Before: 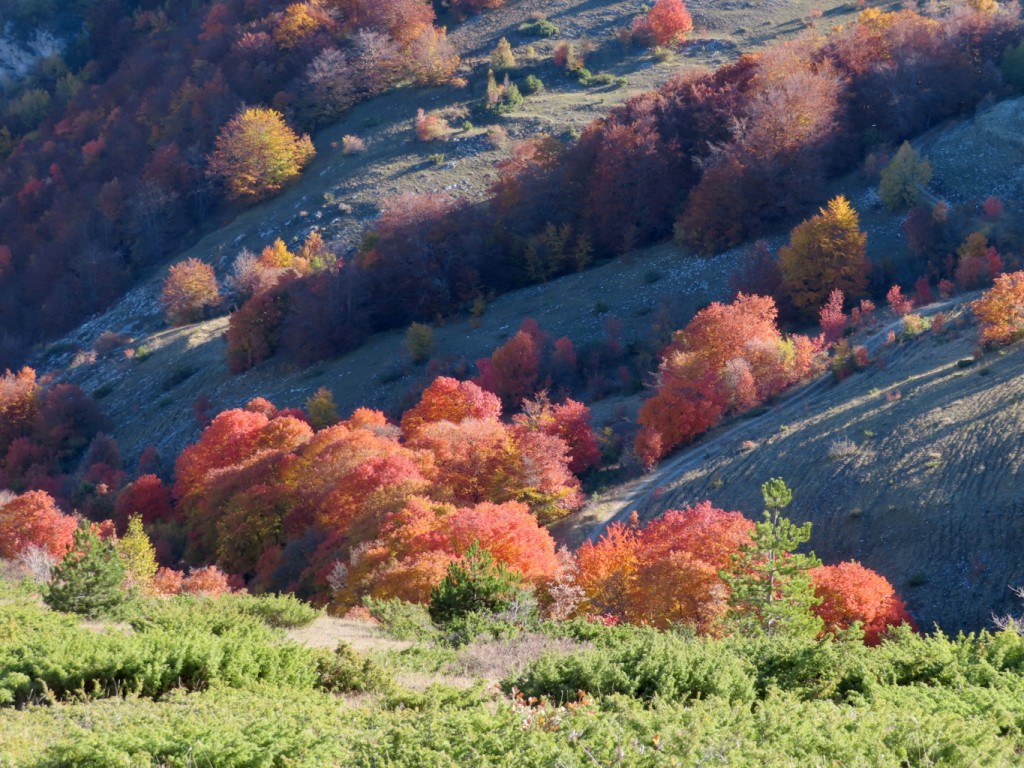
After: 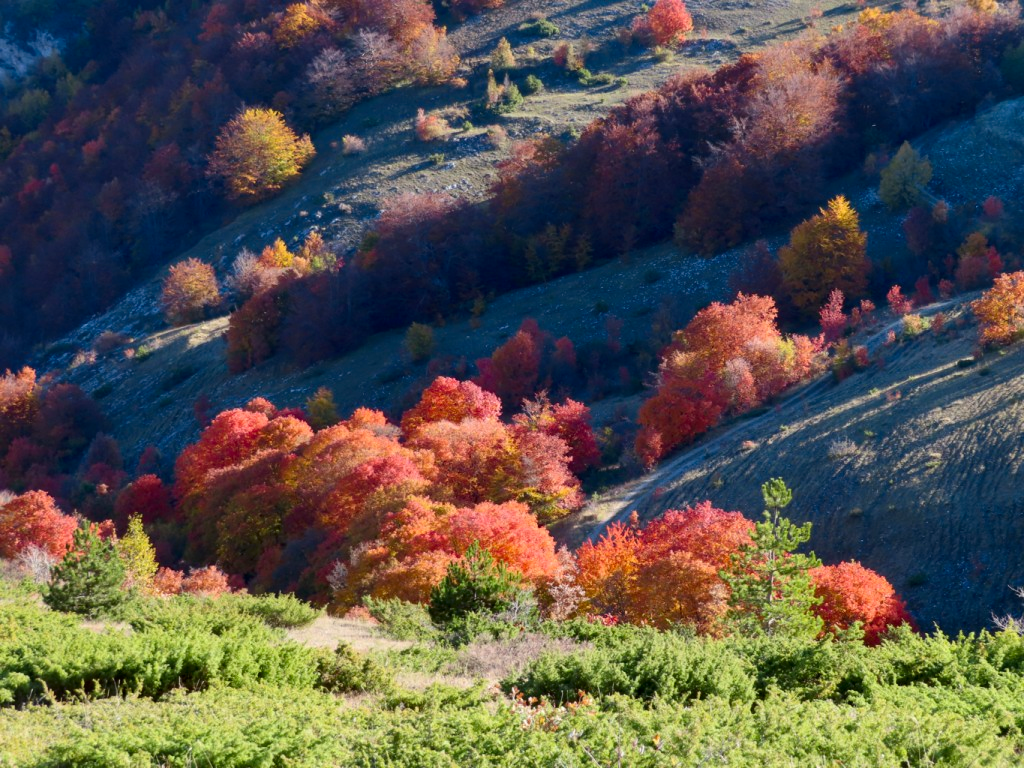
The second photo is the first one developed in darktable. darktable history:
contrast brightness saturation: contrast 0.134, brightness -0.064, saturation 0.156
